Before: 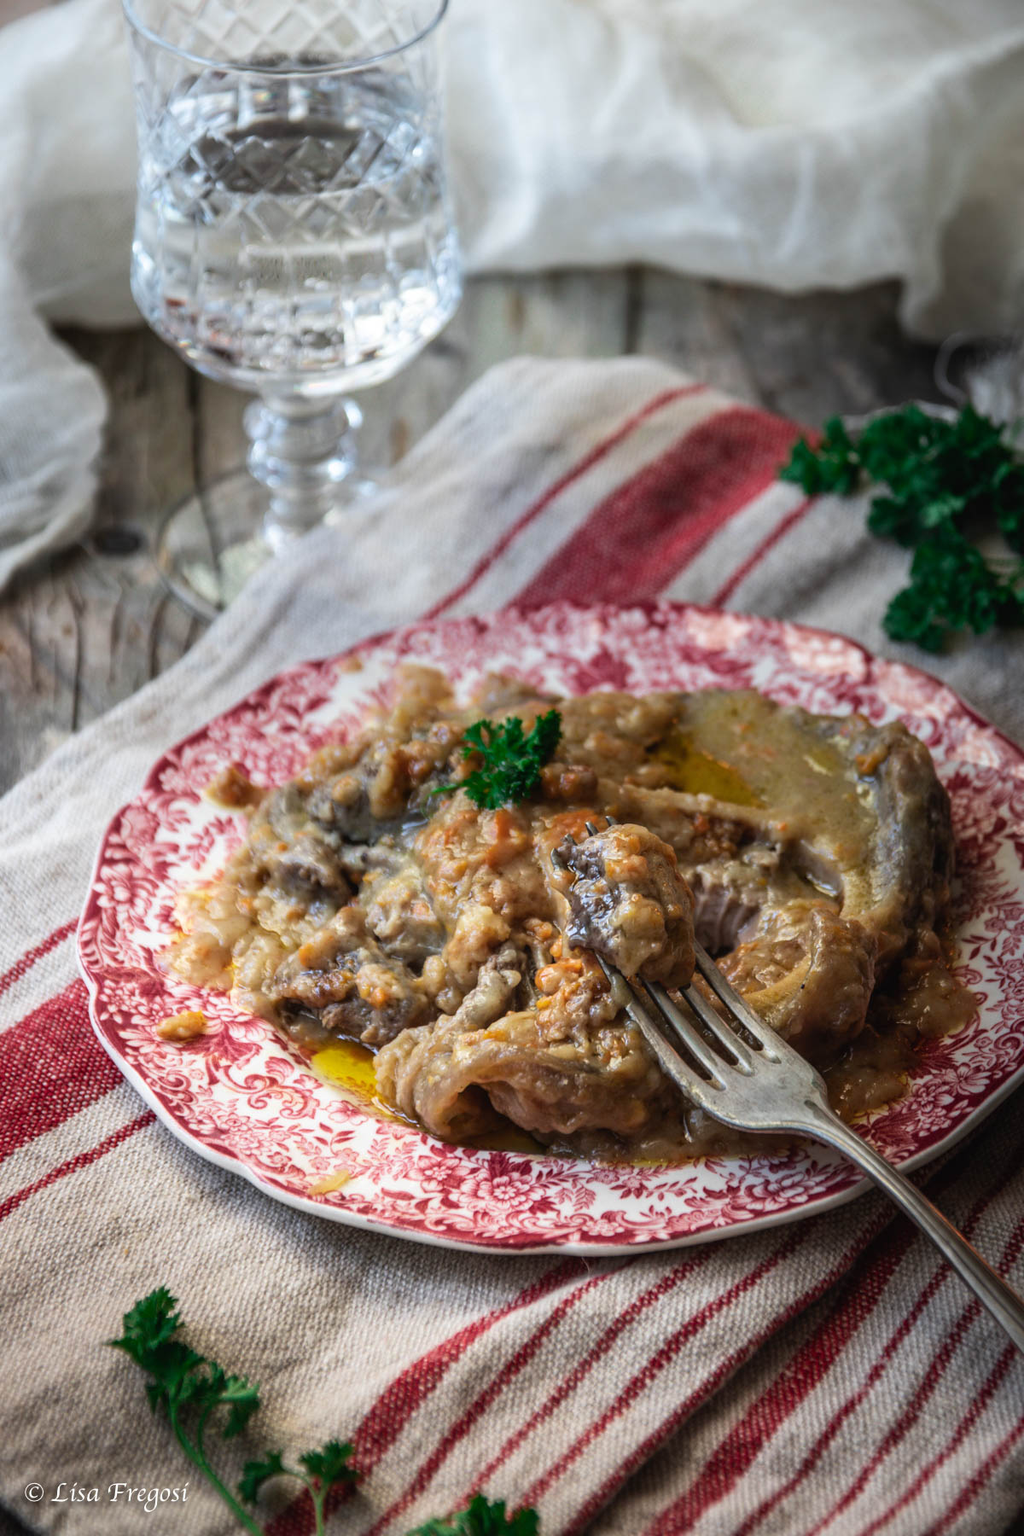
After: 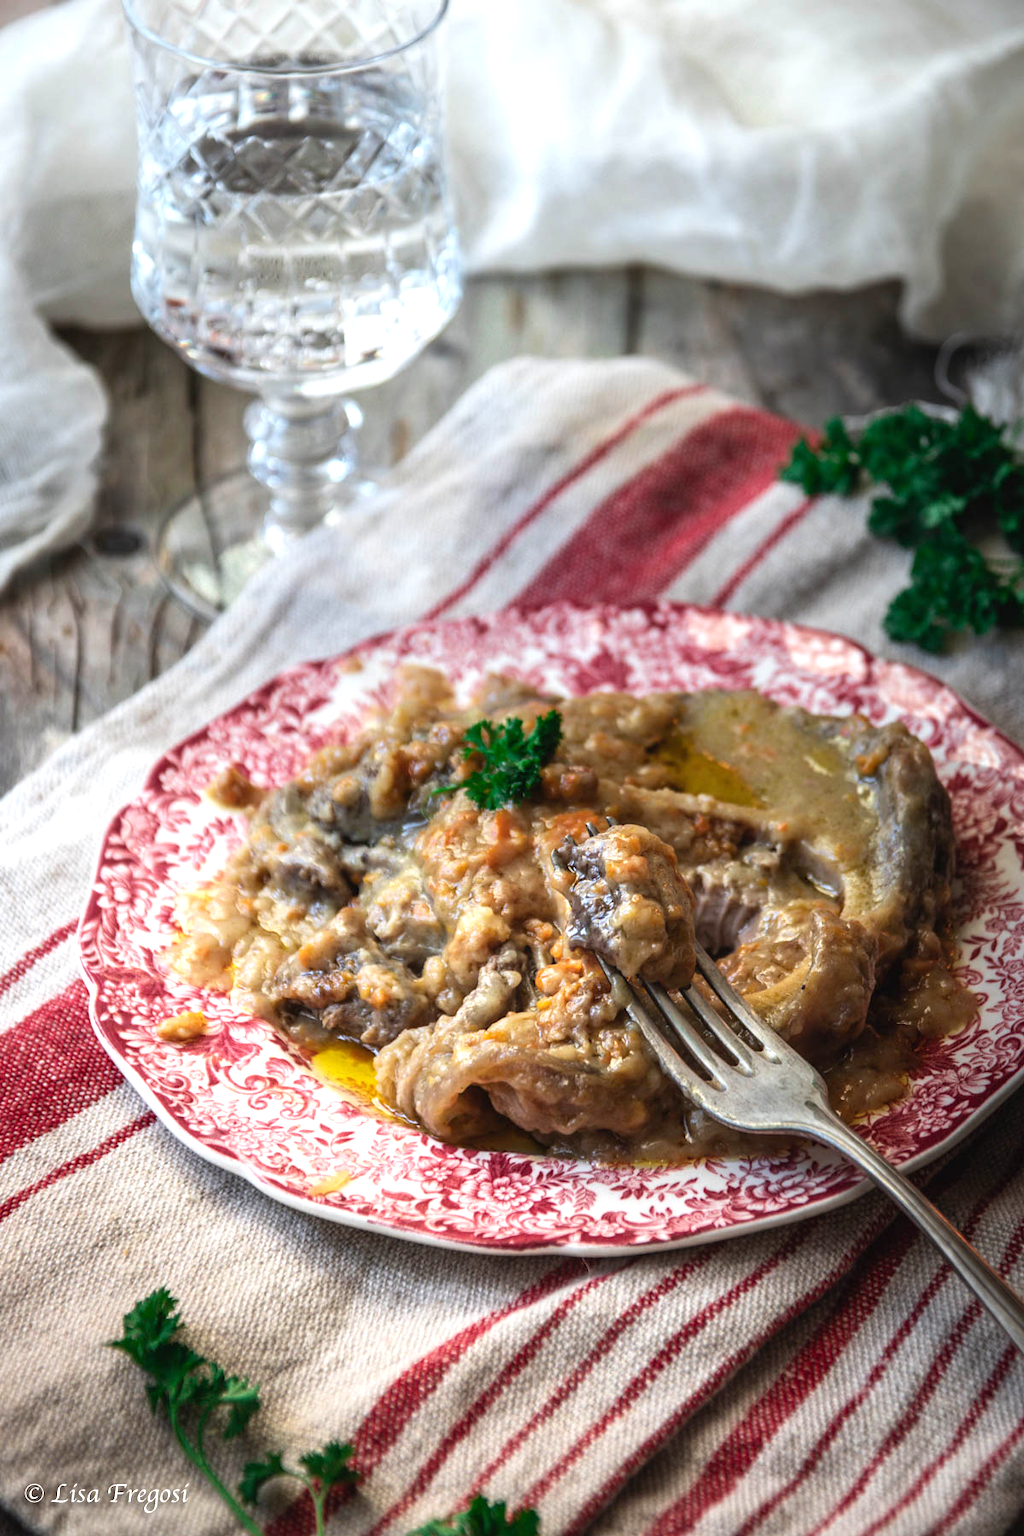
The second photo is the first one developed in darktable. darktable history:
crop: bottom 0.054%
exposure: exposure 0.498 EV, compensate exposure bias true, compensate highlight preservation false
